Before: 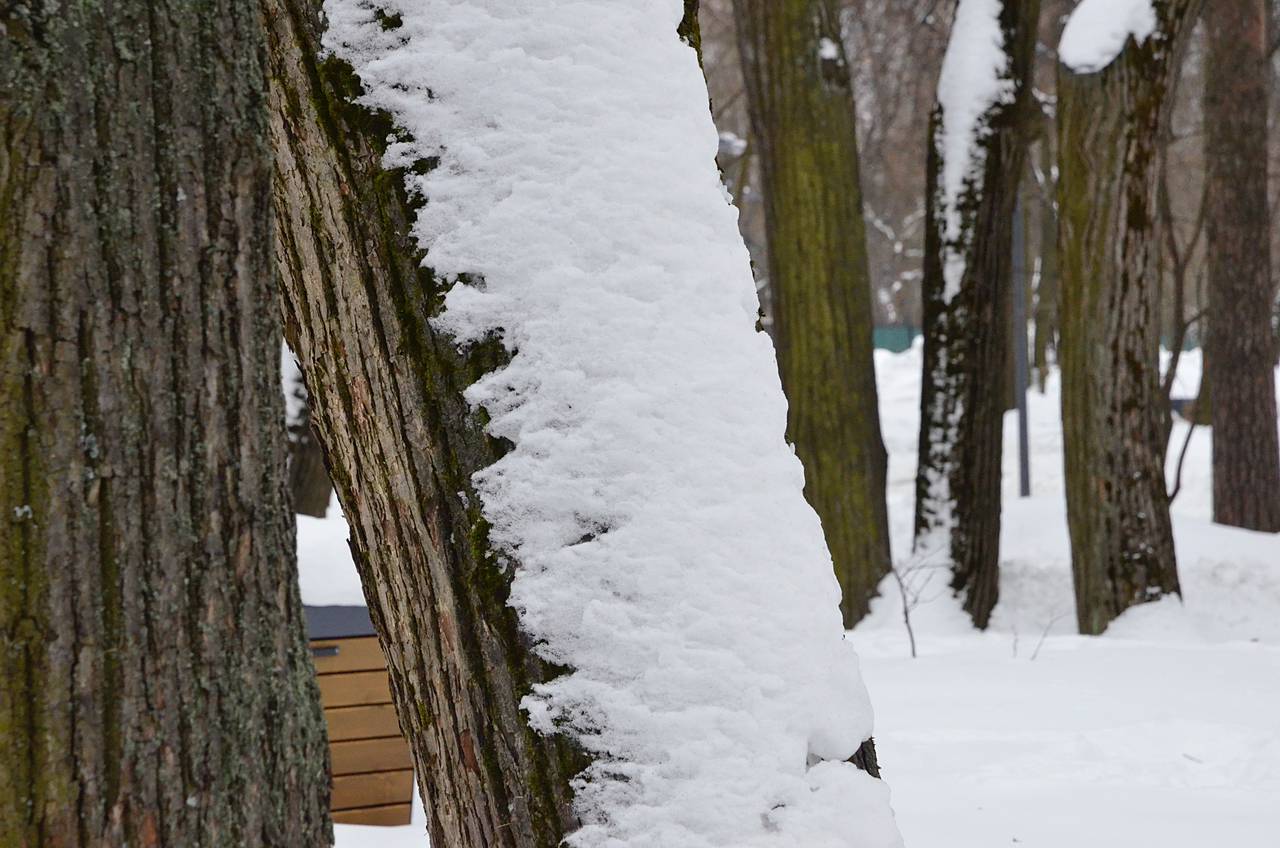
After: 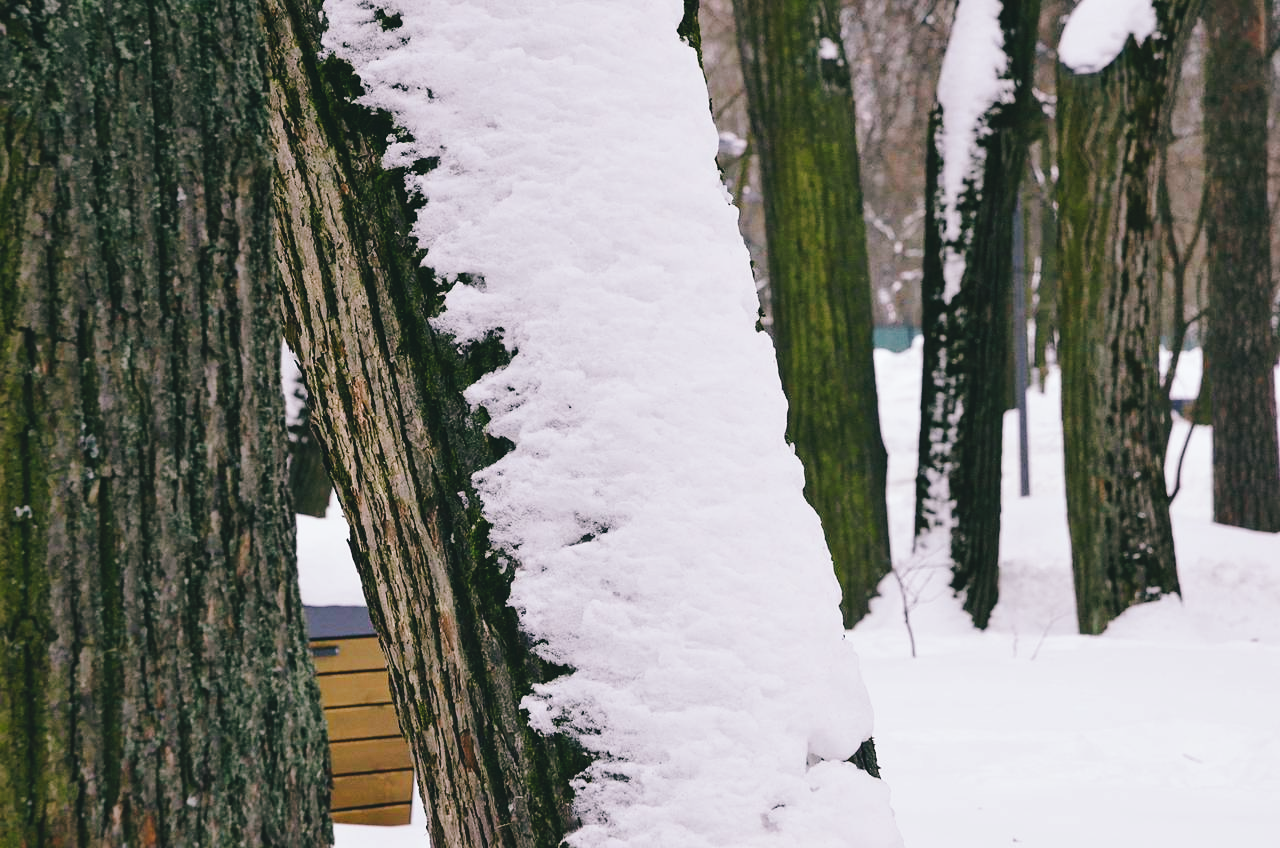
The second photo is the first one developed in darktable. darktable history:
tone curve: curves: ch0 [(0, 0) (0.003, 0.072) (0.011, 0.073) (0.025, 0.072) (0.044, 0.076) (0.069, 0.089) (0.1, 0.103) (0.136, 0.123) (0.177, 0.158) (0.224, 0.21) (0.277, 0.275) (0.335, 0.372) (0.399, 0.463) (0.468, 0.556) (0.543, 0.633) (0.623, 0.712) (0.709, 0.795) (0.801, 0.869) (0.898, 0.942) (1, 1)], preserve colors none
color look up table: target L [91.12, 91.92, 90.42, 91.49, 88.13, 83.73, 74.55, 66.47, 62.88, 59.35, 45.97, 24.75, 200.09, 77.04, 67.91, 68.16, 63.95, 53.23, 55.35, 48.51, 48.42, 43.69, 43.91, 38.92, 33, 26.82, 16.76, 15.87, 94.98, 76.98, 77.4, 70.61, 65.66, 54.8, 51.01, 48.81, 38.44, 39.08, 36.74, 35.69, 17.89, 11.99, 3.413, 95.25, 85.86, 77.15, 59.49, 51.07, 39.92], target a [-4.637, -31.21, -32.04, -27.97, -57.63, -18.9, -11.44, -25.62, -60.1, -32.06, -40.02, -24.08, 0, 9.117, 36.79, 29.02, 3.519, 52.72, 28.66, 72.64, 49.33, 1.658, 22.17, 14.86, 43.7, 25.24, 25.01, -5.512, 3.659, 31.63, 12.81, 24.12, 56.34, 71.96, 78.61, 25.44, 23.55, 38.26, 51.17, 56.79, 7.682, 39.91, -9.416, -7.355, -22.51, -8.67, -17.8, -8.944, -19.85], target b [14.41, 38.85, 20.13, 8.83, 30.3, 8.11, 5.165, 26.17, 38.98, 7.343, 33.54, 18.36, 0, 70.98, 27.07, 57.23, 57.49, 19.6, 34.43, 30.31, 50.29, 20.31, 42.63, 6.59, 14.85, 38.12, 5.412, 9.516, -5.024, -12.8, -7.97, -38.77, -29.63, -56.77, -34.8, -25.69, -80.81, -53.16, -15.17, -78.65, -29.23, -51.81, -6.516, -6.066, -13.54, -31.92, -19.9, -52.64, -8.391], num patches 49
